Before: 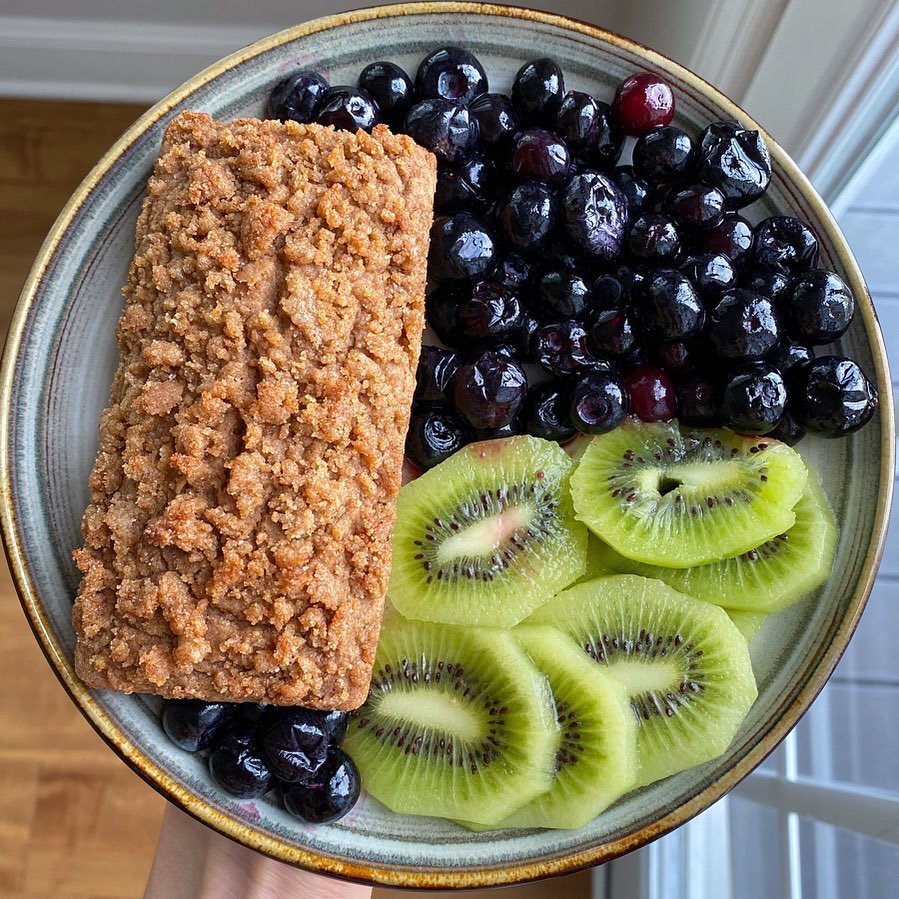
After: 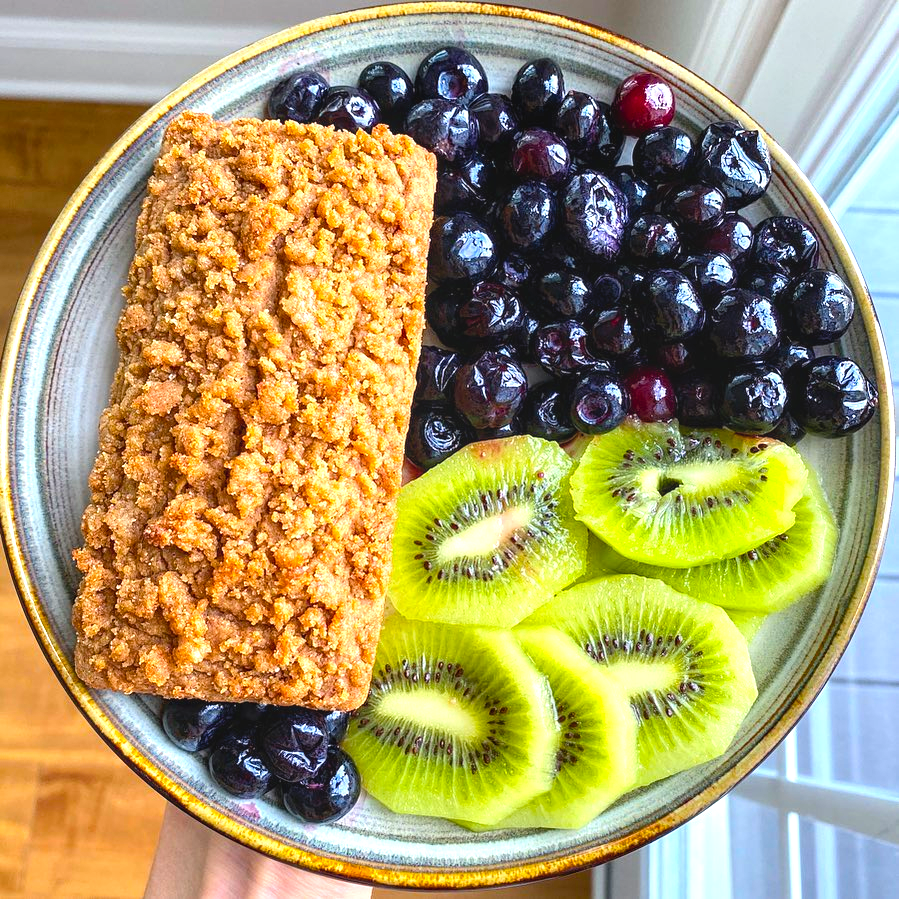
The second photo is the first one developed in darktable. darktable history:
color balance rgb: perceptual saturation grading › global saturation 30%, global vibrance 10%
exposure: exposure 0.95 EV, compensate highlight preservation false
local contrast: detail 110%
contrast brightness saturation: contrast 0.1, brightness 0.02, saturation 0.02
